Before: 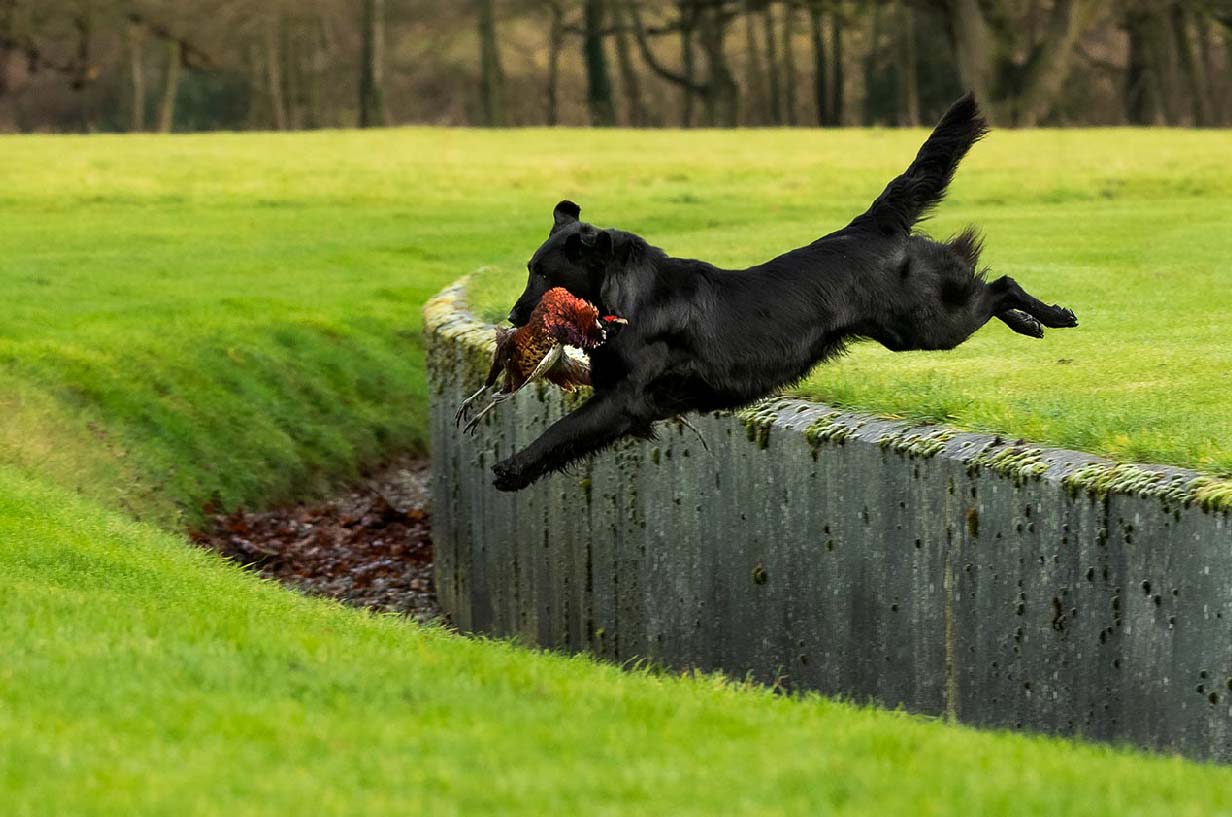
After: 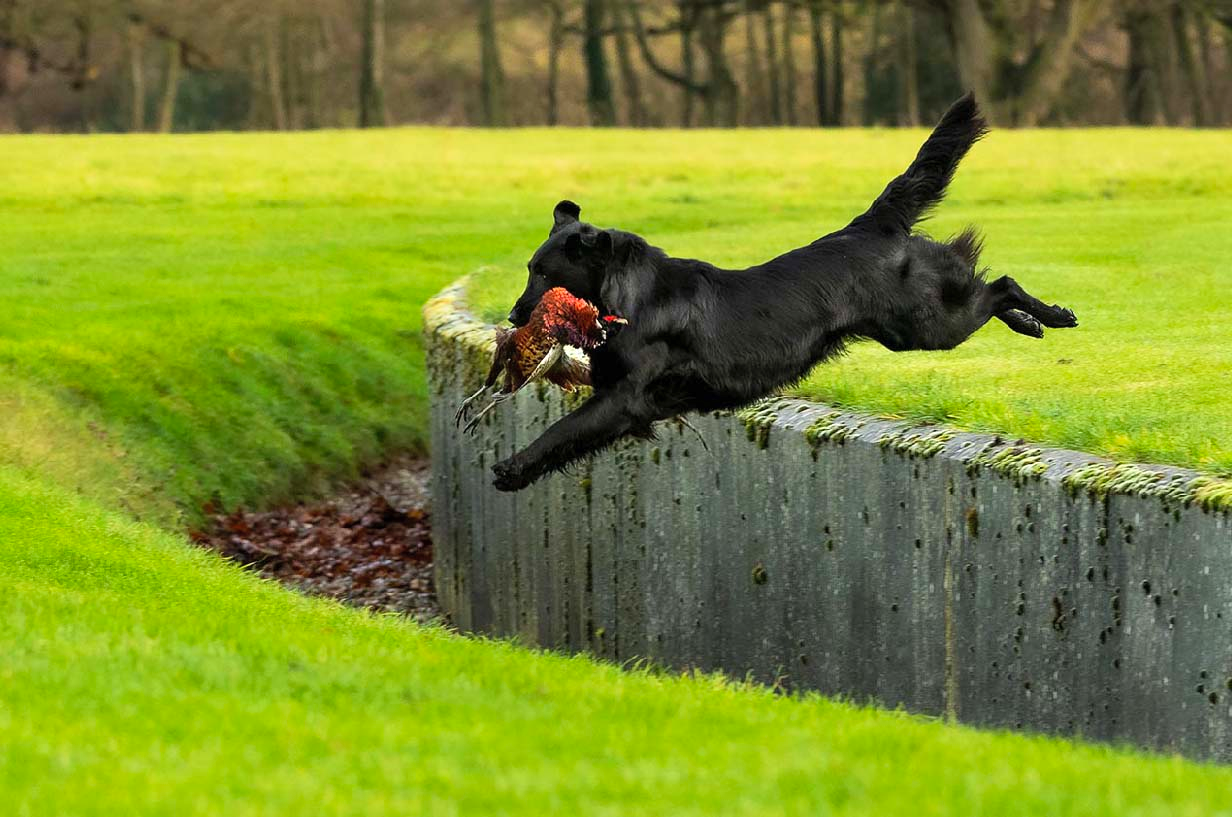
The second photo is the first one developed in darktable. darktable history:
contrast brightness saturation: contrast 0.07, brightness 0.08, saturation 0.18
exposure: exposure 0.081 EV, compensate highlight preservation false
